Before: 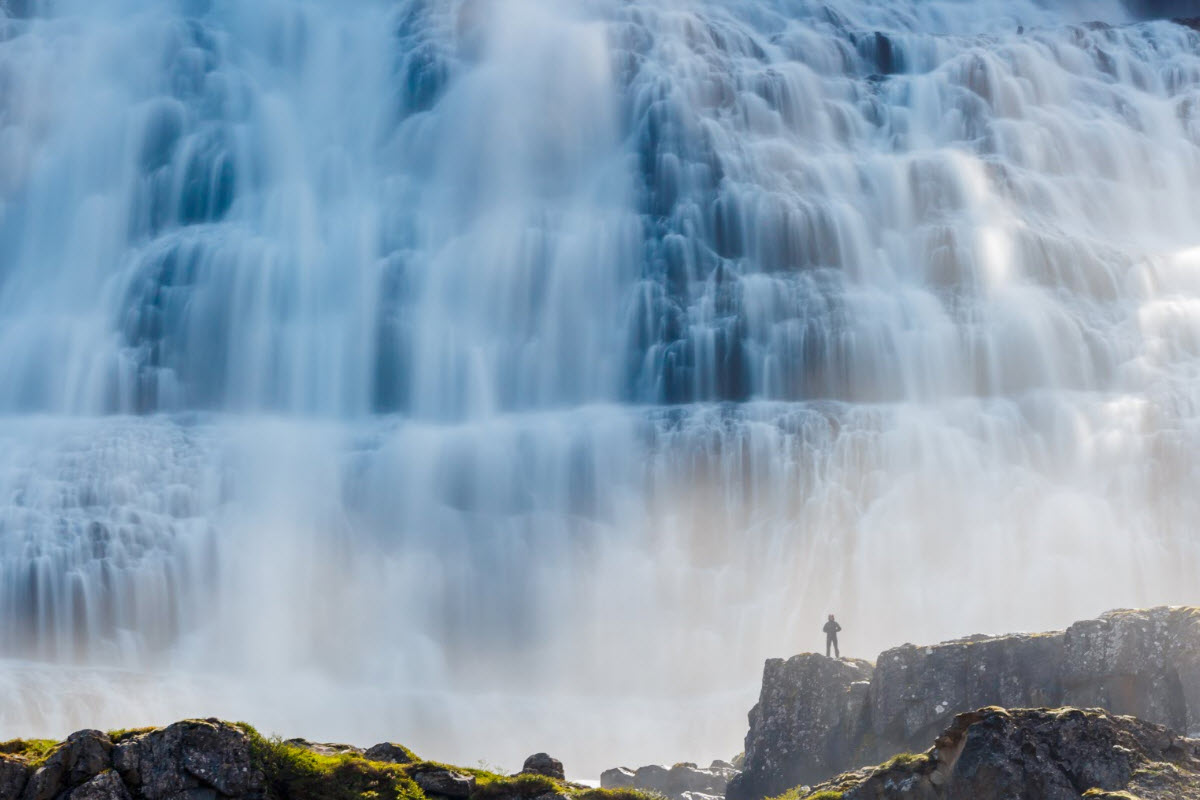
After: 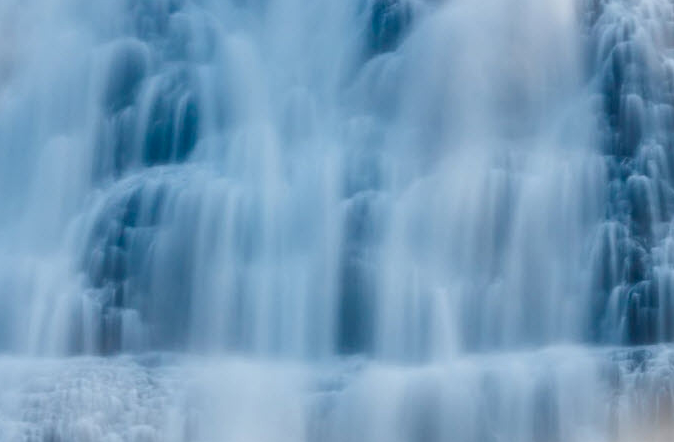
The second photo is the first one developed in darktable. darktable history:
crop and rotate: left 3.024%, top 7.541%, right 40.781%, bottom 37.118%
local contrast: on, module defaults
